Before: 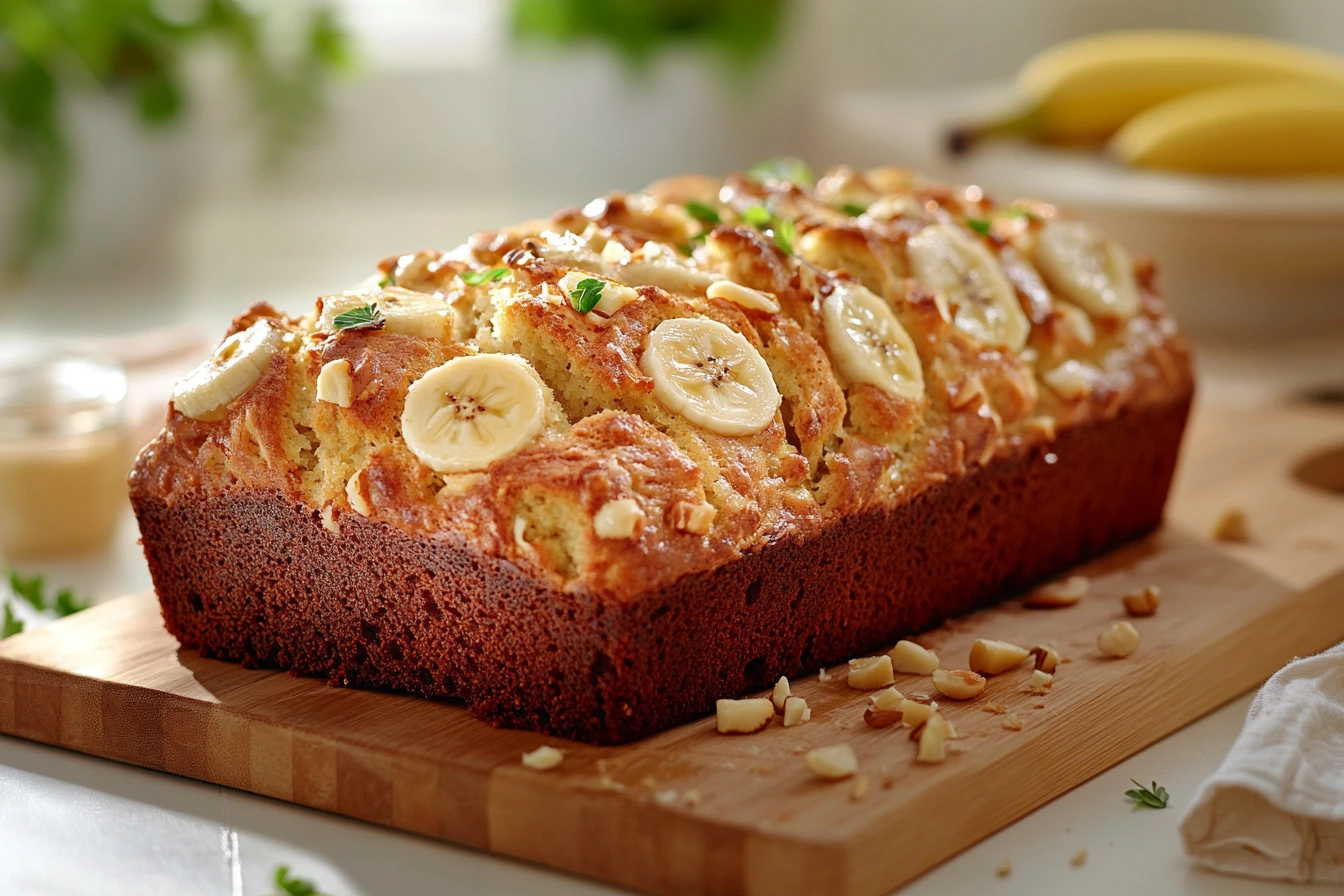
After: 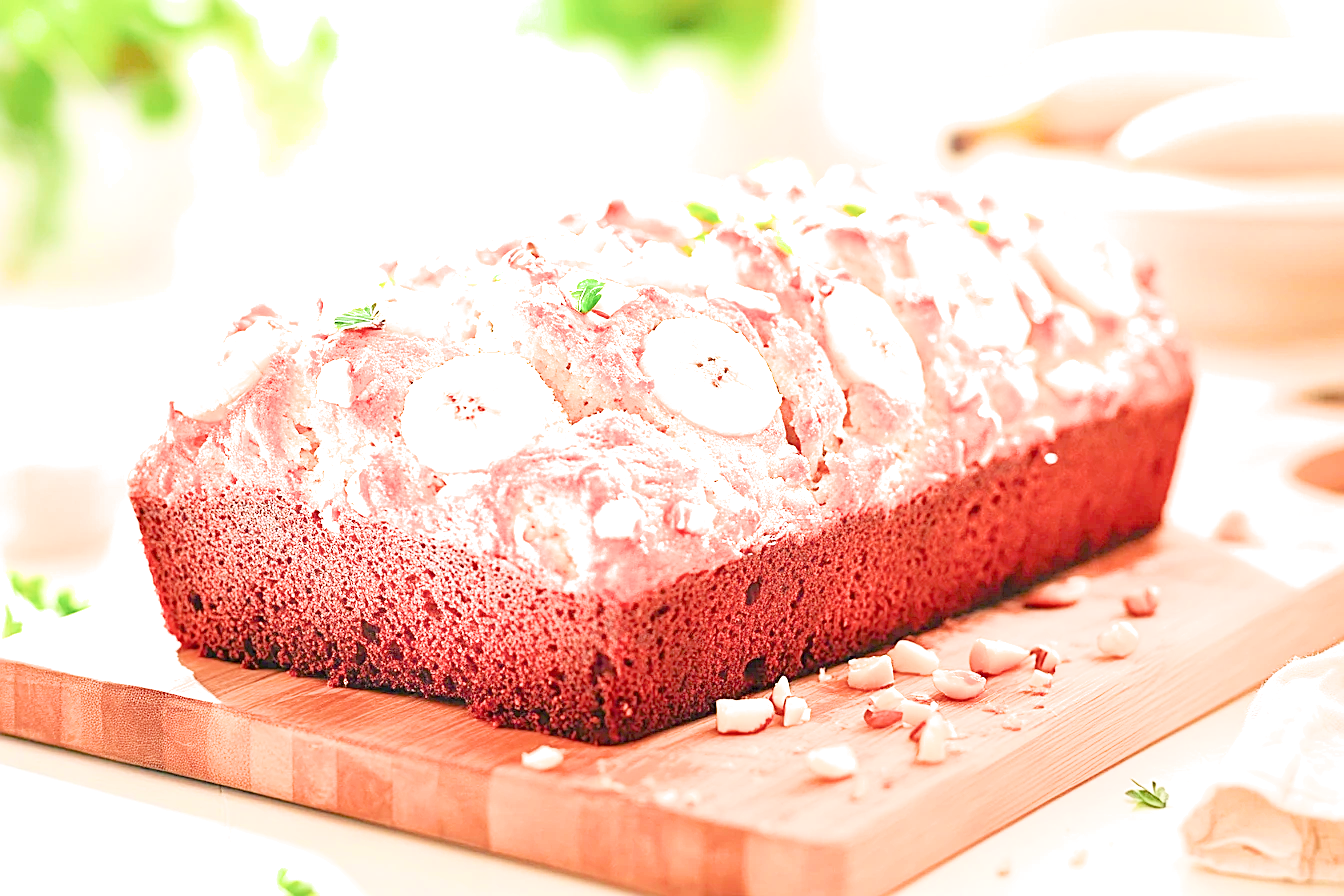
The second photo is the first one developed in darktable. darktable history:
filmic rgb: black relative exposure -6.59 EV, white relative exposure 4.71 EV, hardness 3.13, contrast 0.805
exposure: black level correction 0, exposure 4 EV, compensate exposure bias true, compensate highlight preservation false
sharpen: on, module defaults
color balance: mode lift, gamma, gain (sRGB)
